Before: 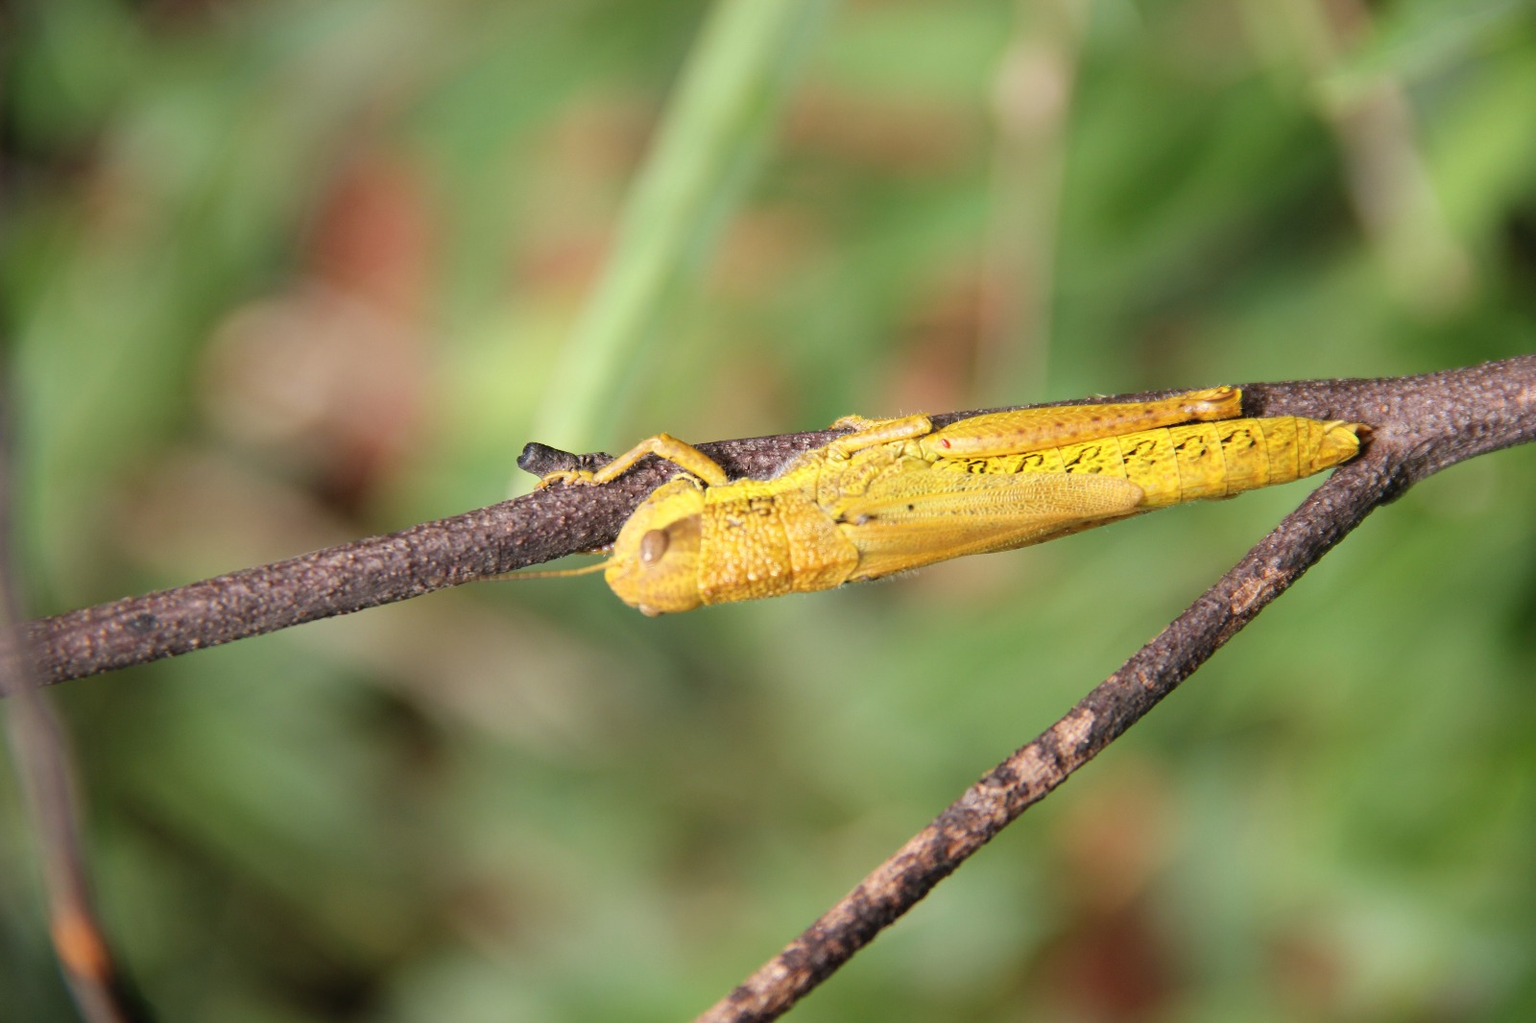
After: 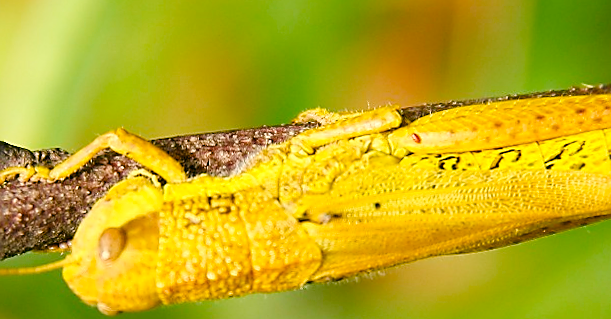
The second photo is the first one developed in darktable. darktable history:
color correction: highlights a* 4.02, highlights b* 4.98, shadows a* -7.55, shadows b* 4.98
white balance: red 1.029, blue 0.92
sharpen: radius 1.4, amount 1.25, threshold 0.7
color balance rgb: perceptual saturation grading › global saturation 20%, perceptual saturation grading › highlights -25%, perceptual saturation grading › shadows 50.52%, global vibrance 40.24%
crop: left 31.751%, top 32.172%, right 27.8%, bottom 35.83%
color calibration: illuminant Planckian (black body), x 0.351, y 0.352, temperature 4794.27 K
rotate and perspective: rotation 0.062°, lens shift (vertical) 0.115, lens shift (horizontal) -0.133, crop left 0.047, crop right 0.94, crop top 0.061, crop bottom 0.94
tone curve: curves: ch0 [(0, 0) (0.004, 0.002) (0.02, 0.013) (0.218, 0.218) (0.664, 0.718) (0.832, 0.873) (1, 1)], preserve colors none
